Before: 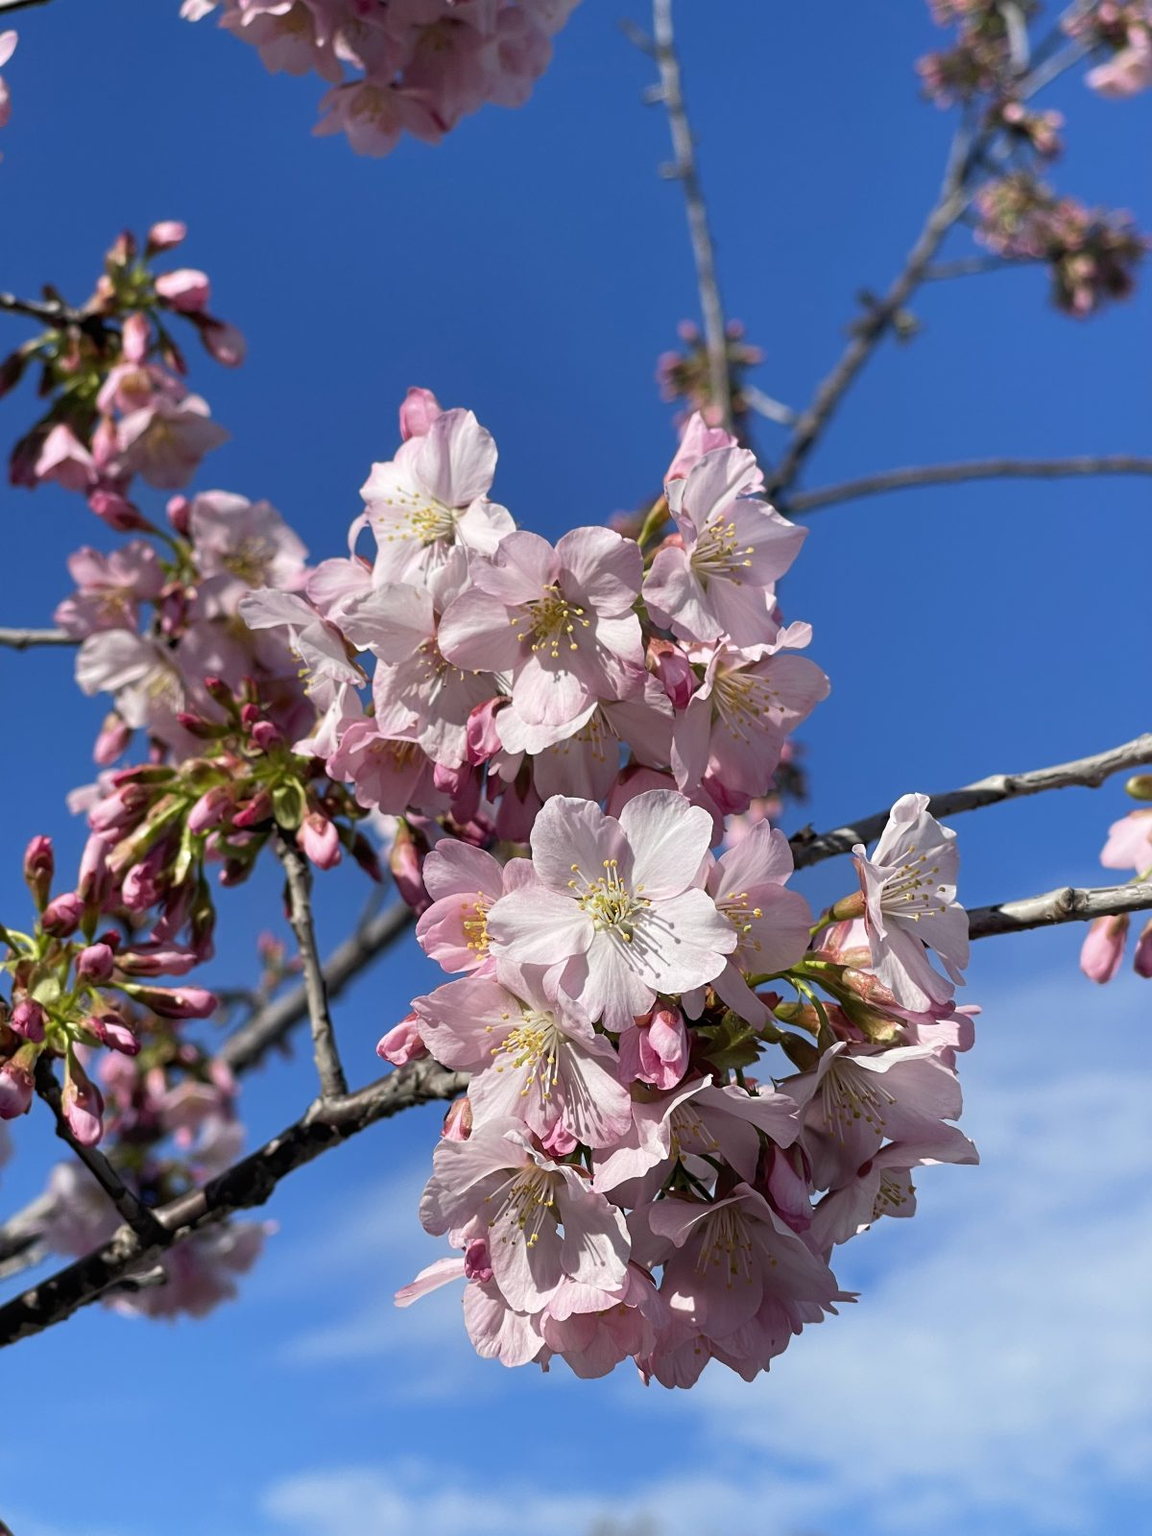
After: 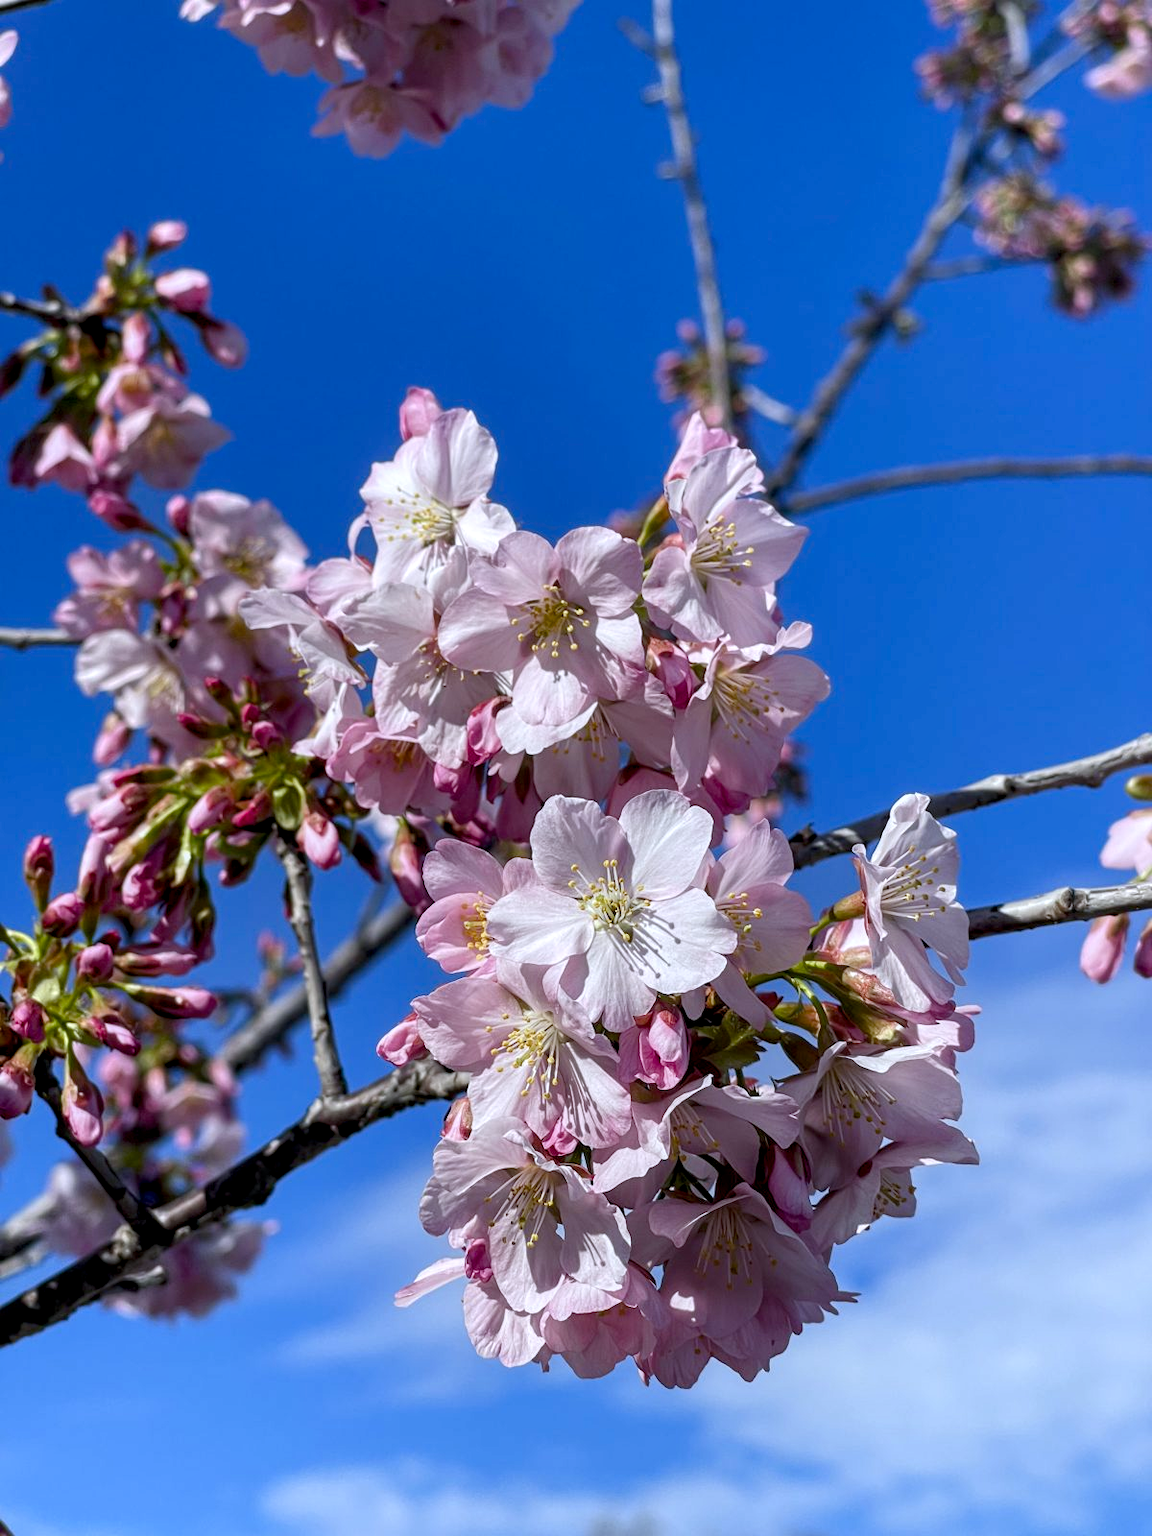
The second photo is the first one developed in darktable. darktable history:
color balance rgb: perceptual saturation grading › global saturation 20%, perceptual saturation grading › highlights -25%, perceptual saturation grading › shadows 25%
white balance: red 0.954, blue 1.079
local contrast: on, module defaults
exposure: black level correction 0.001, compensate highlight preservation false
